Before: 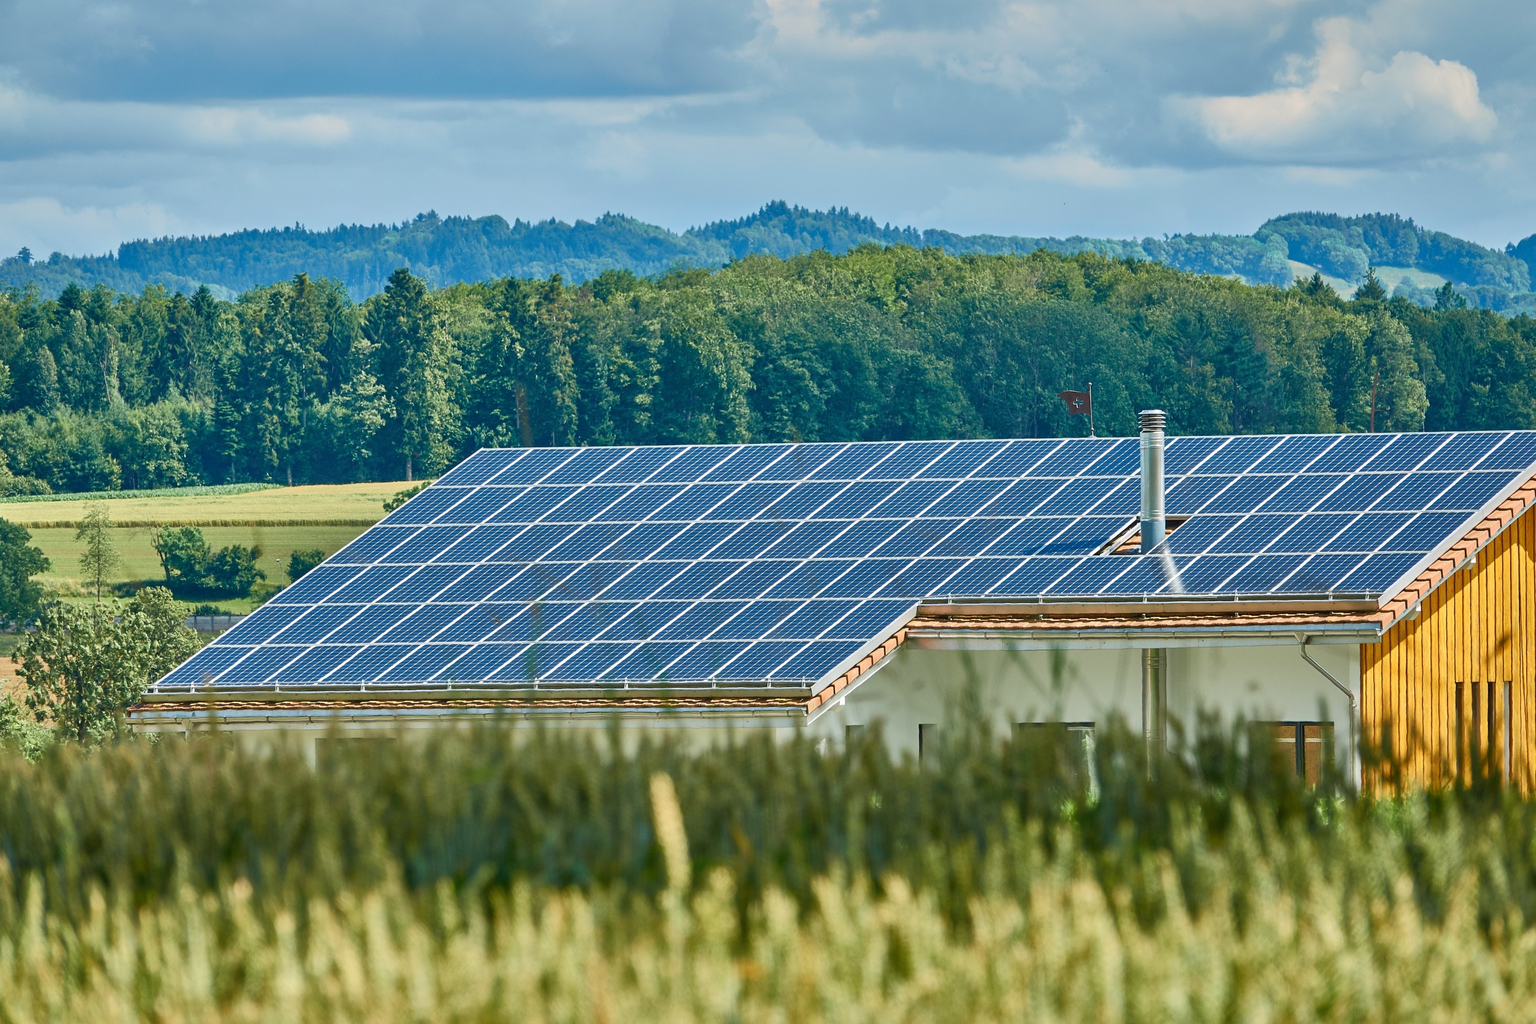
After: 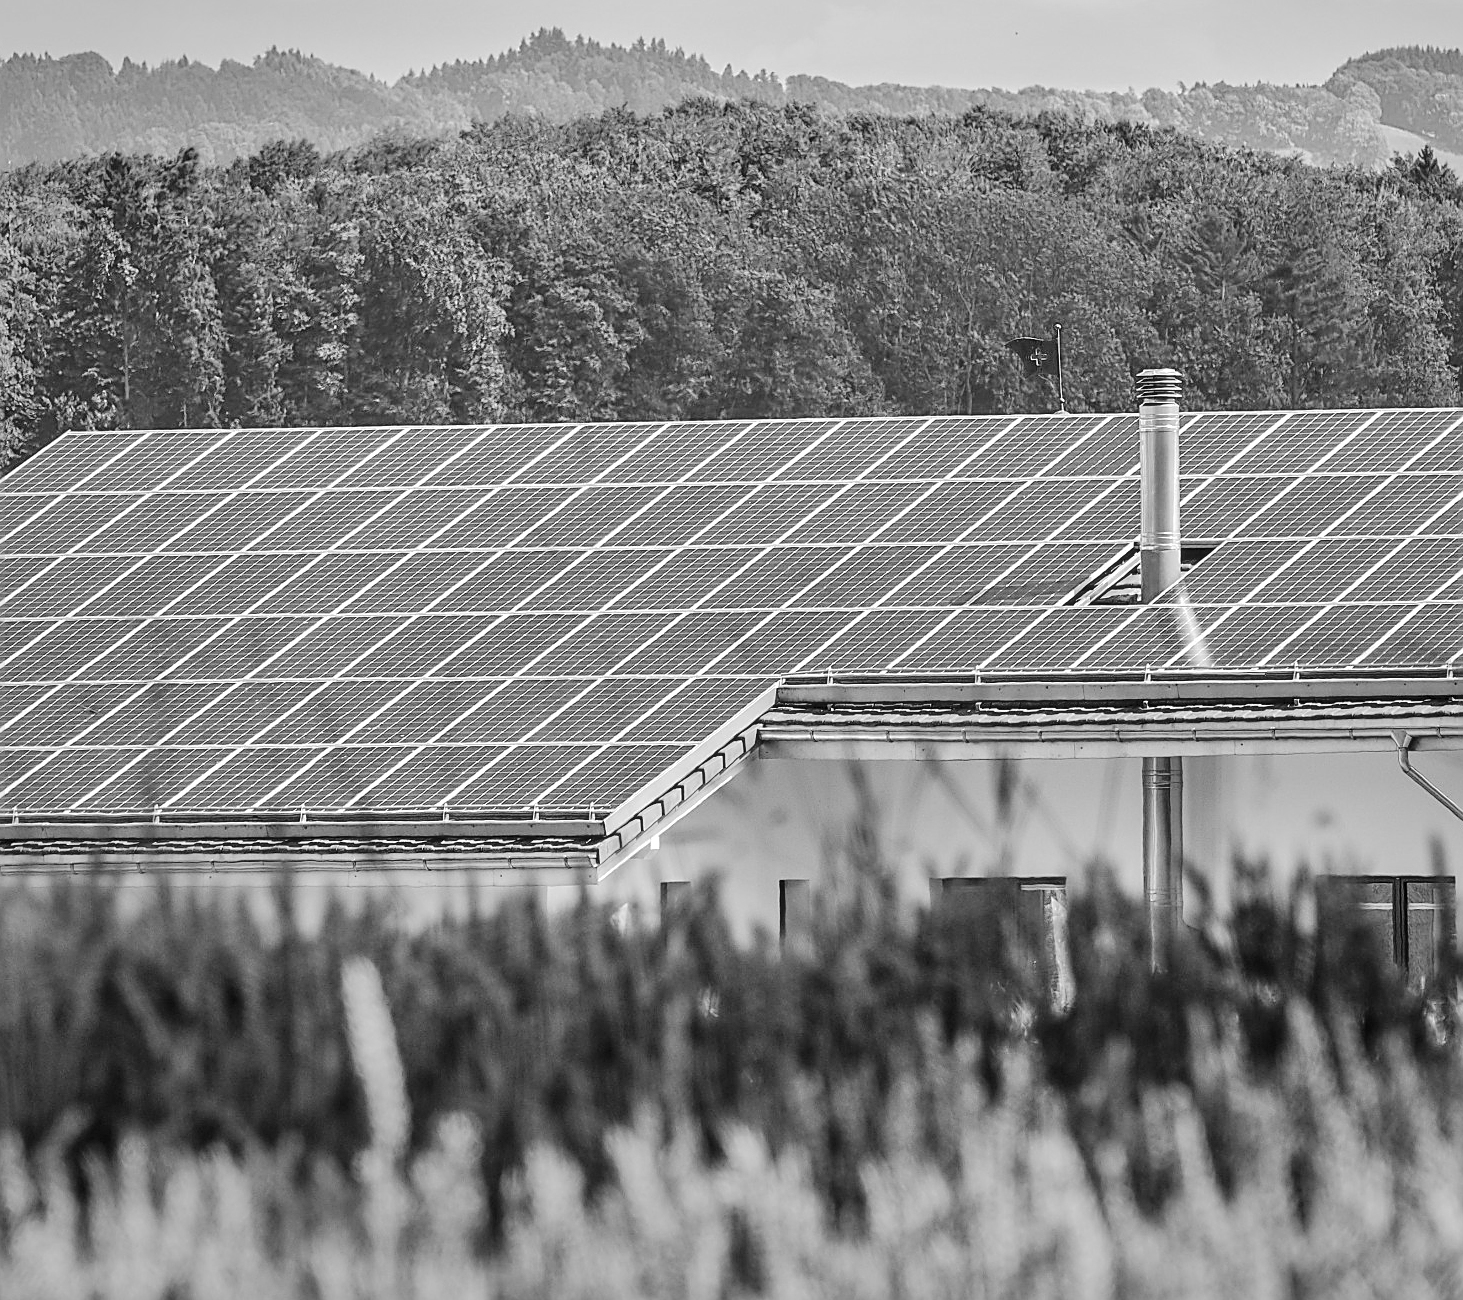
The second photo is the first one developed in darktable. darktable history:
exposure: exposure -0.013 EV, compensate highlight preservation false
vignetting: brightness -0.185, saturation -0.299, center (0.217, -0.239), automatic ratio true
local contrast: on, module defaults
color calibration: output gray [0.21, 0.42, 0.37, 0], gray › normalize channels true, illuminant custom, x 0.371, y 0.382, temperature 4280.6 K, gamut compression 0.028
sharpen: on, module defaults
crop and rotate: left 28.644%, top 17.982%, right 12.818%, bottom 3.947%
tone curve: curves: ch0 [(0, 0) (0.003, 0.031) (0.011, 0.033) (0.025, 0.038) (0.044, 0.049) (0.069, 0.059) (0.1, 0.071) (0.136, 0.093) (0.177, 0.142) (0.224, 0.204) (0.277, 0.292) (0.335, 0.387) (0.399, 0.484) (0.468, 0.567) (0.543, 0.643) (0.623, 0.712) (0.709, 0.776) (0.801, 0.837) (0.898, 0.903) (1, 1)], color space Lab, linked channels, preserve colors none
